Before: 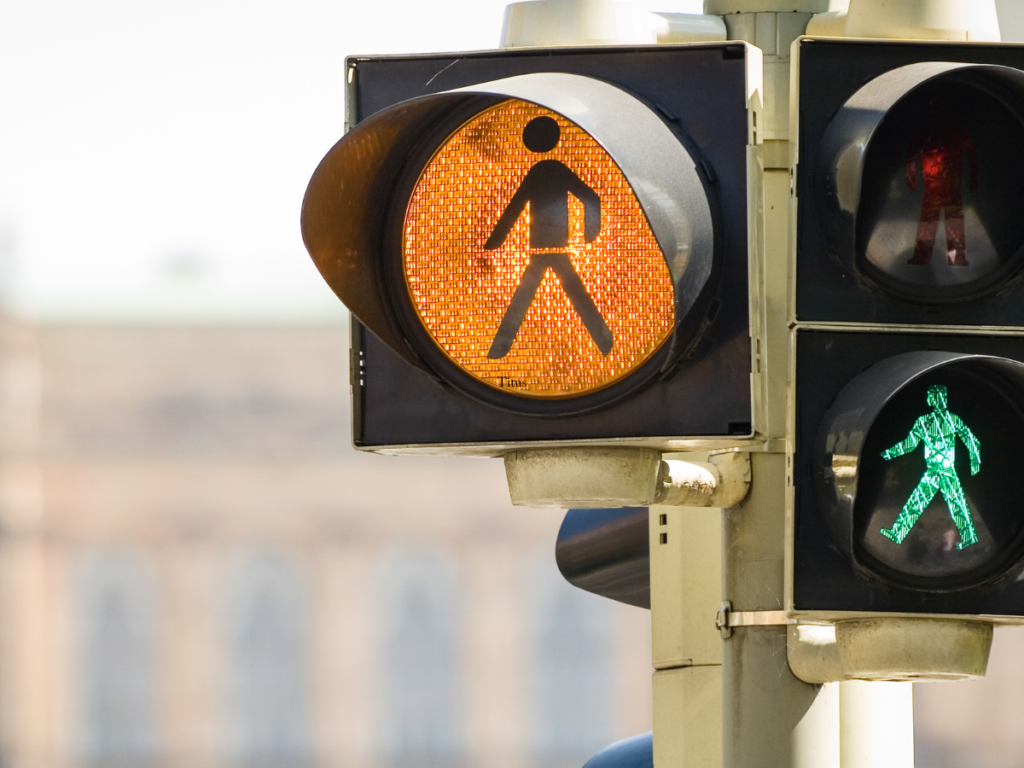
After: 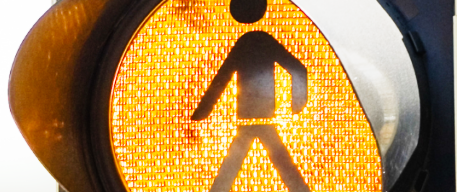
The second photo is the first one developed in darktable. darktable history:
crop: left 28.64%, top 16.832%, right 26.637%, bottom 58.055%
base curve: curves: ch0 [(0, 0) (0, 0.001) (0.001, 0.001) (0.004, 0.002) (0.007, 0.004) (0.015, 0.013) (0.033, 0.045) (0.052, 0.096) (0.075, 0.17) (0.099, 0.241) (0.163, 0.42) (0.219, 0.55) (0.259, 0.616) (0.327, 0.722) (0.365, 0.765) (0.522, 0.873) (0.547, 0.881) (0.689, 0.919) (0.826, 0.952) (1, 1)], preserve colors none
